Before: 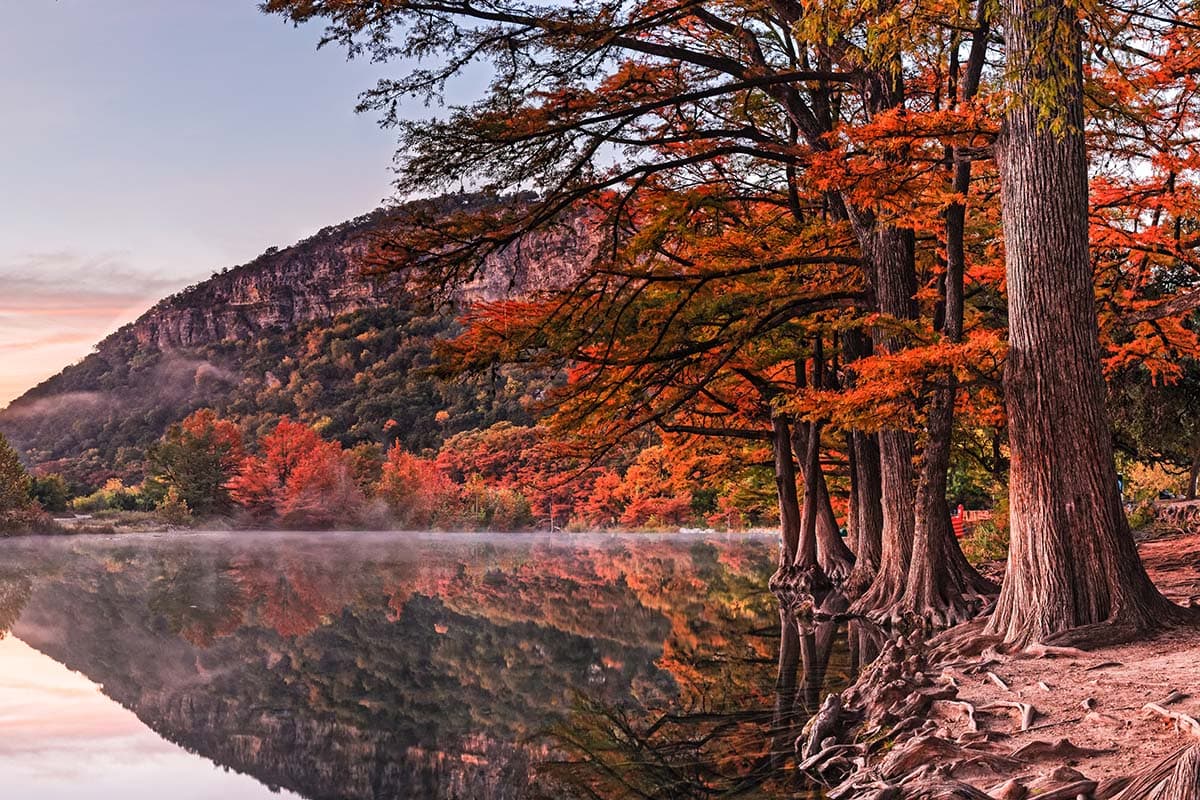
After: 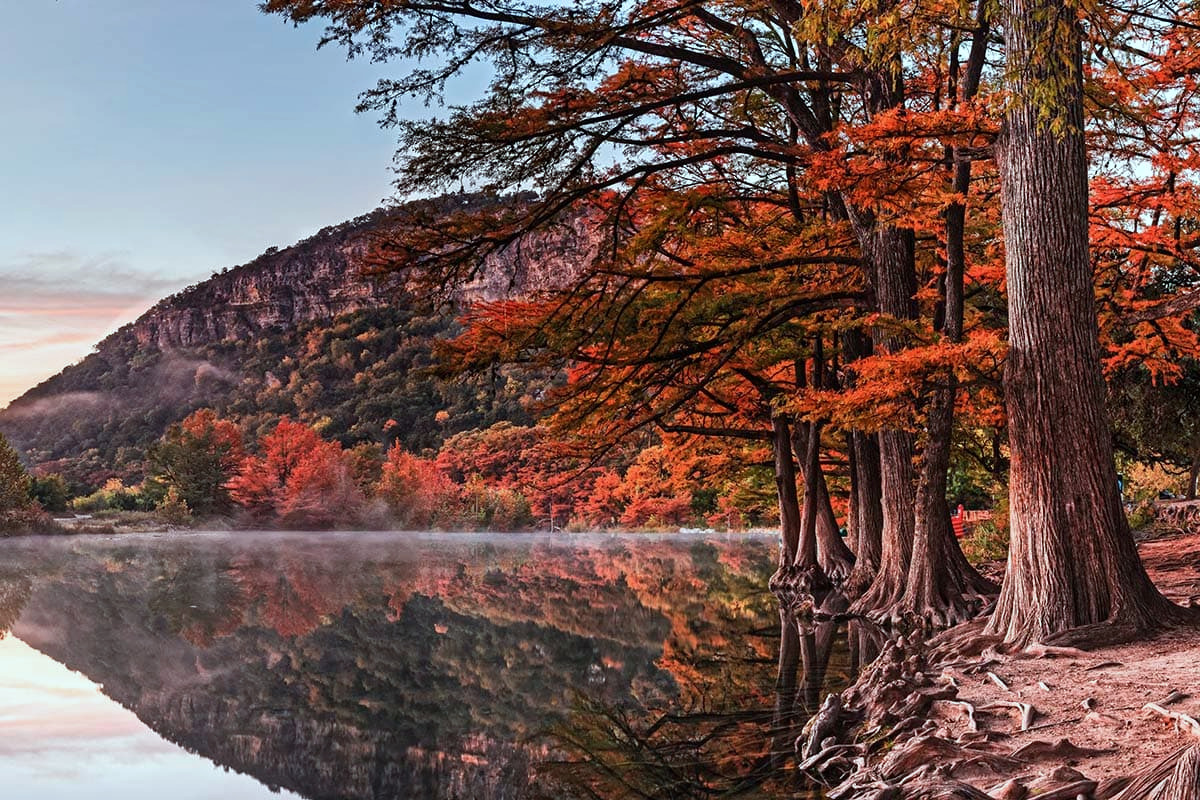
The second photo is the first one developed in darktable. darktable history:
tone equalizer: on, module defaults
contrast brightness saturation: contrast 0.03, brightness -0.04
color correction: highlights a* -11.71, highlights b* -15.58
white balance: red 1.045, blue 0.932
